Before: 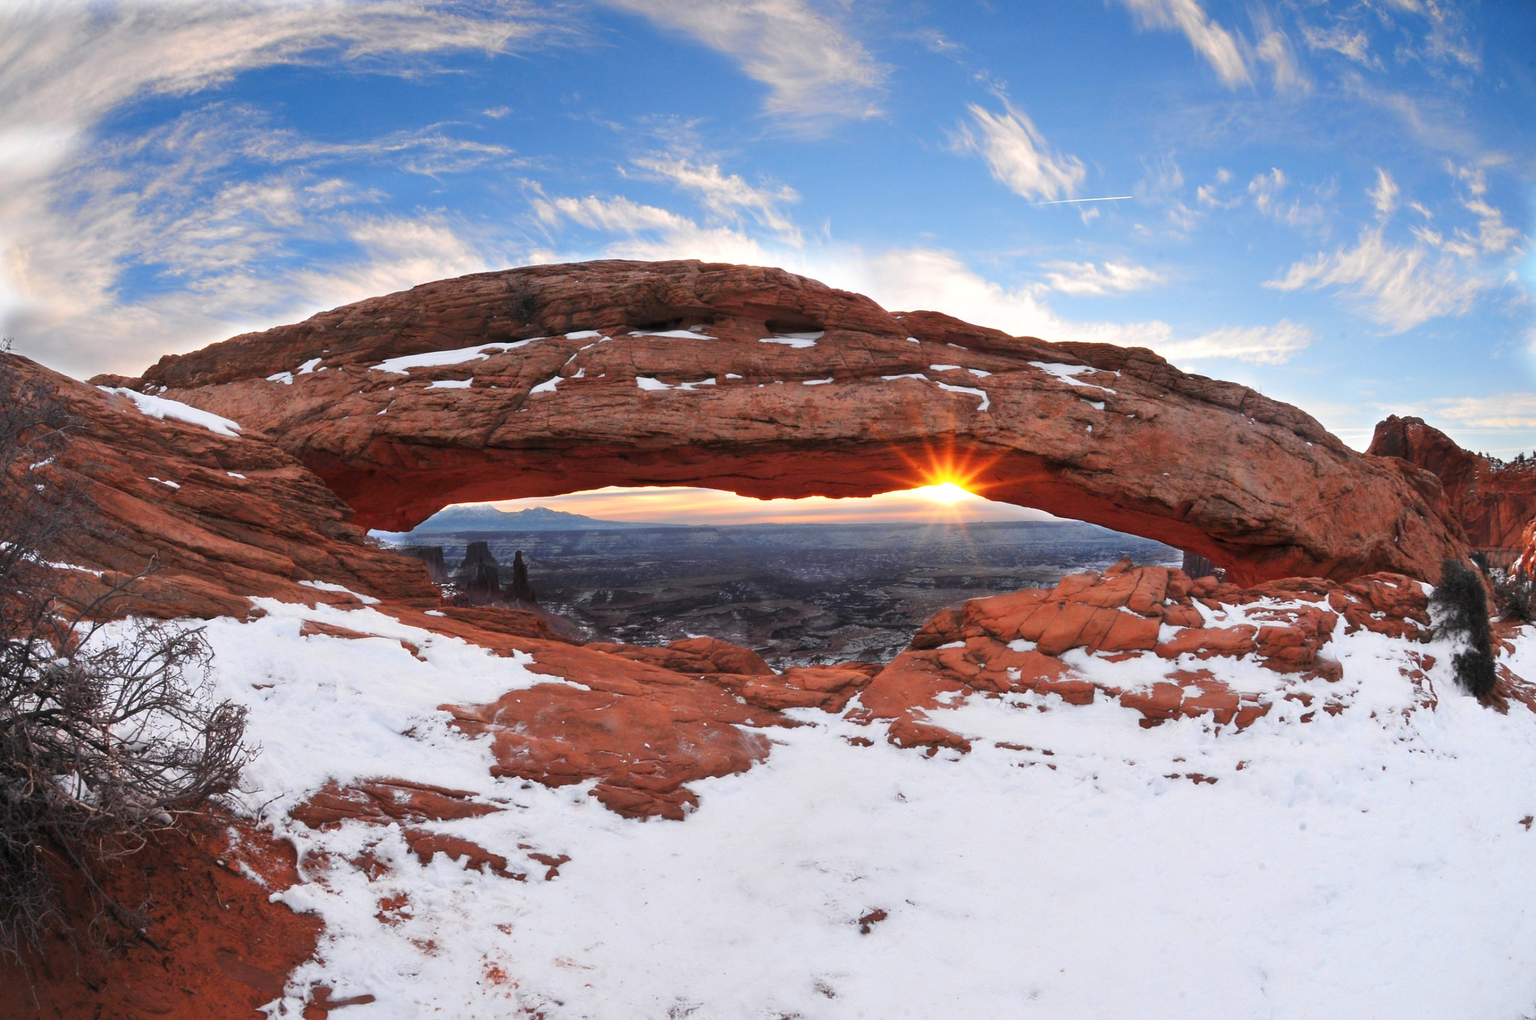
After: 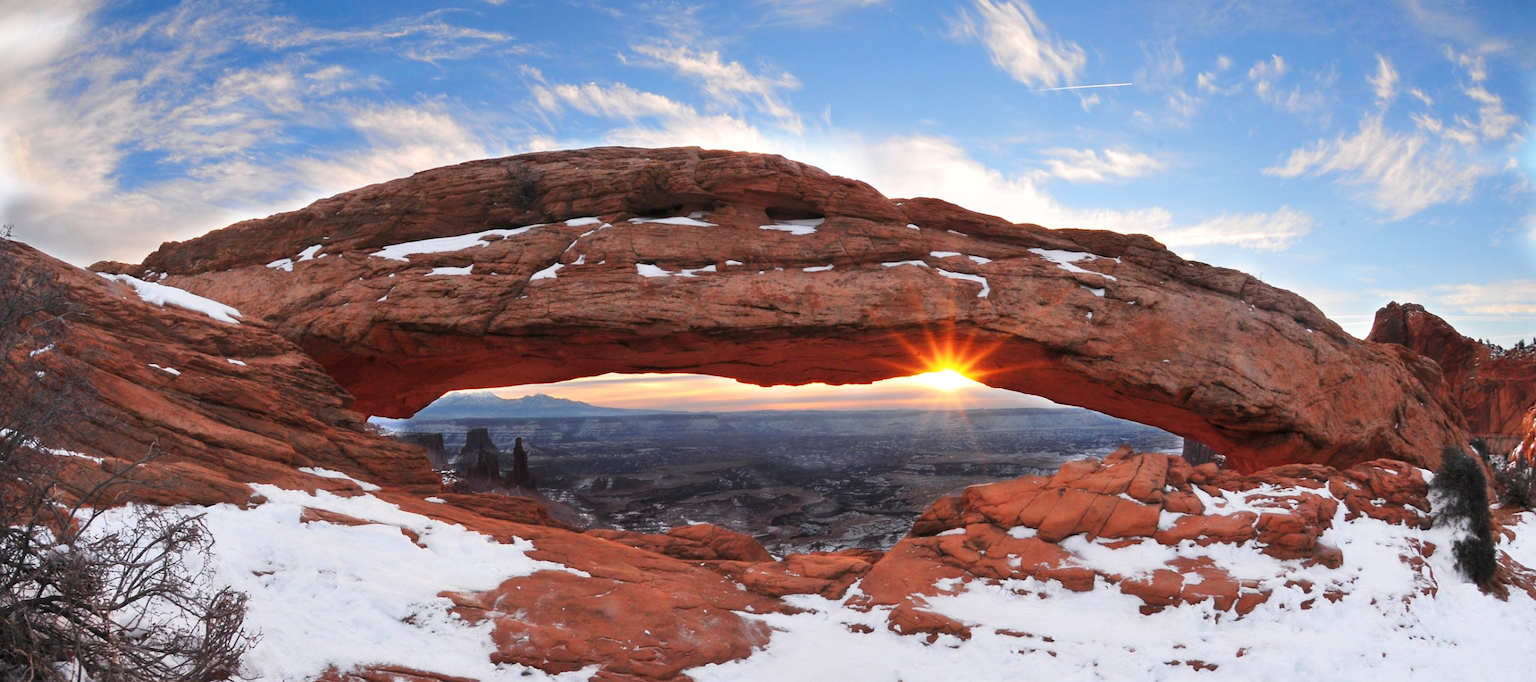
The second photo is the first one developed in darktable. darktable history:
crop: top 11.168%, bottom 21.857%
